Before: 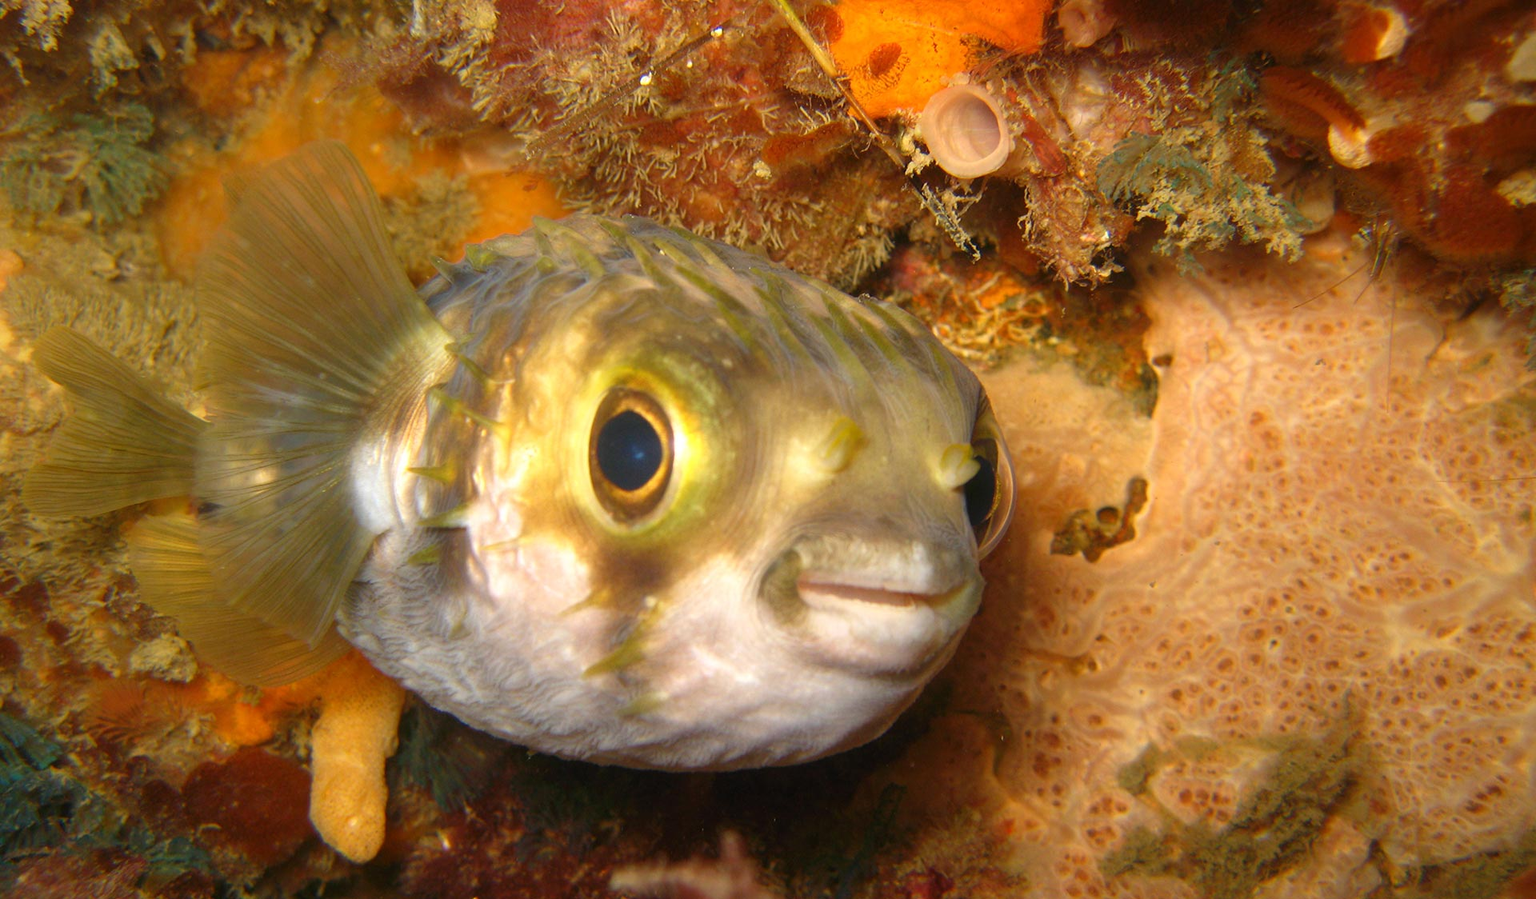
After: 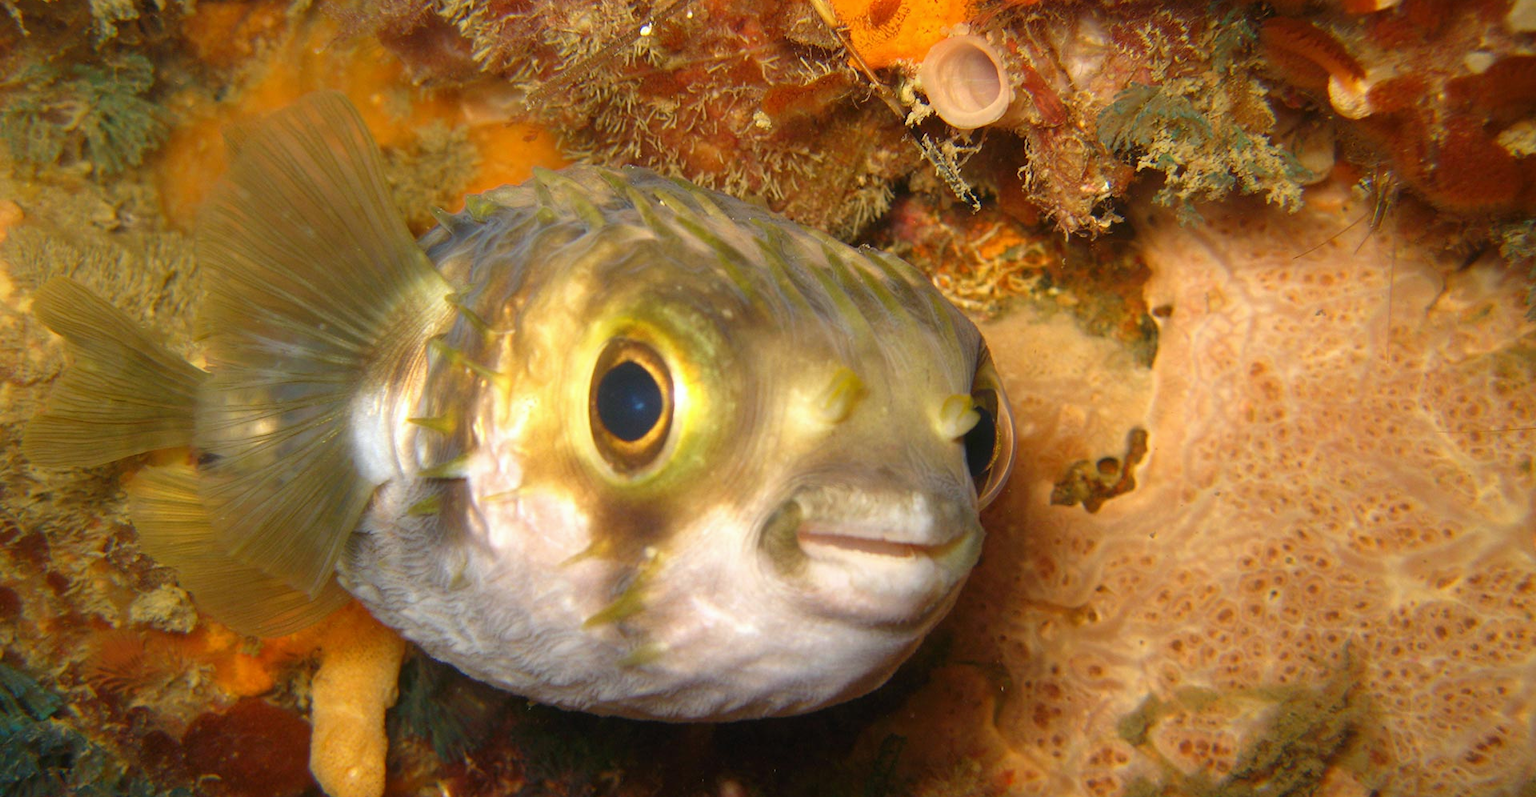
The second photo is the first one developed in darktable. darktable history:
crop and rotate: top 5.609%, bottom 5.609%
white balance: red 0.988, blue 1.017
